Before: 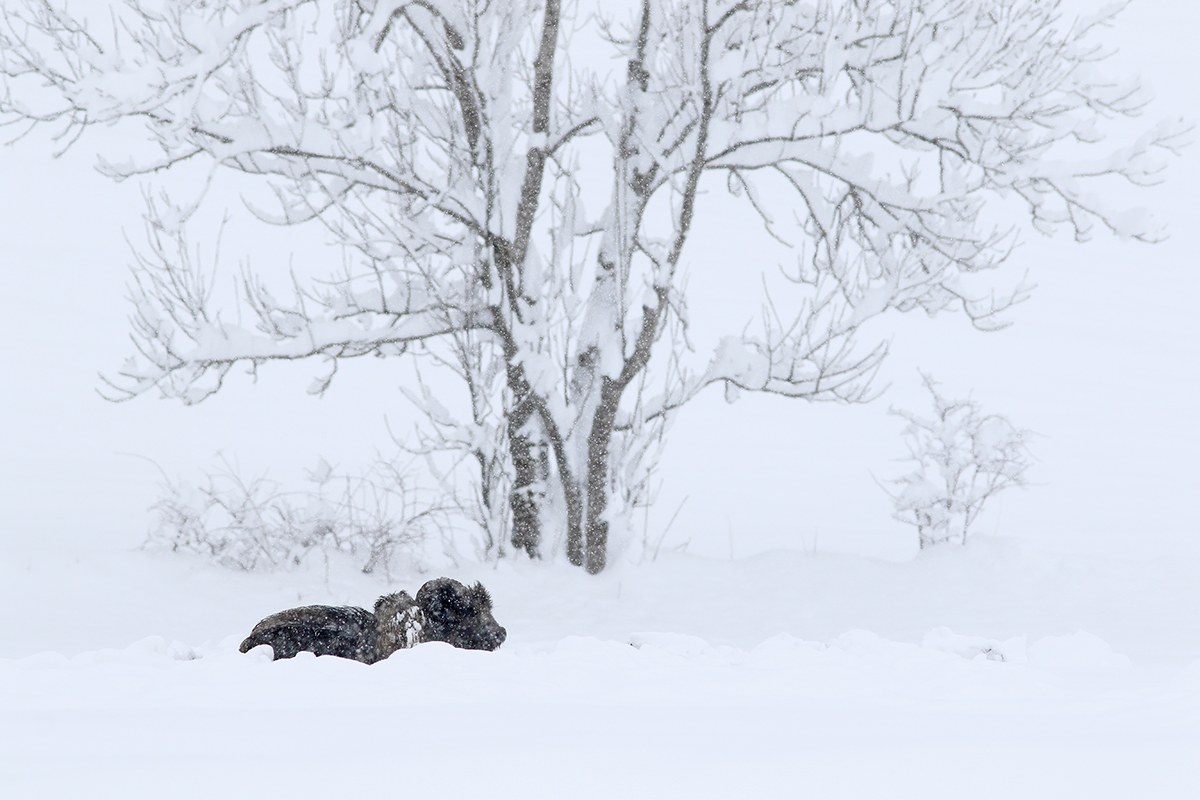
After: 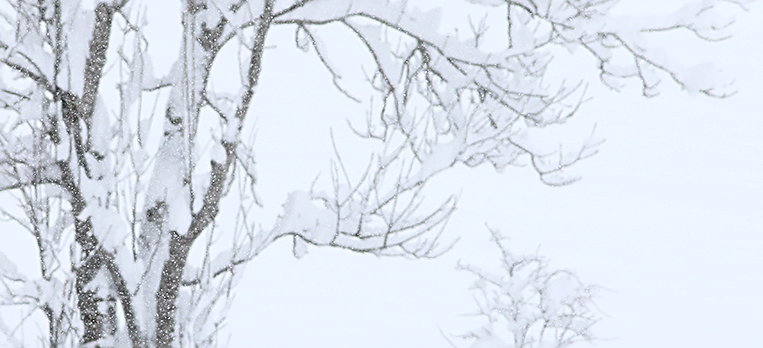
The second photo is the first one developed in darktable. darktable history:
levels: levels [0.016, 0.492, 0.969]
crop: left 36.01%, top 18.212%, right 0.384%, bottom 38.25%
sharpen: amount 0.569
